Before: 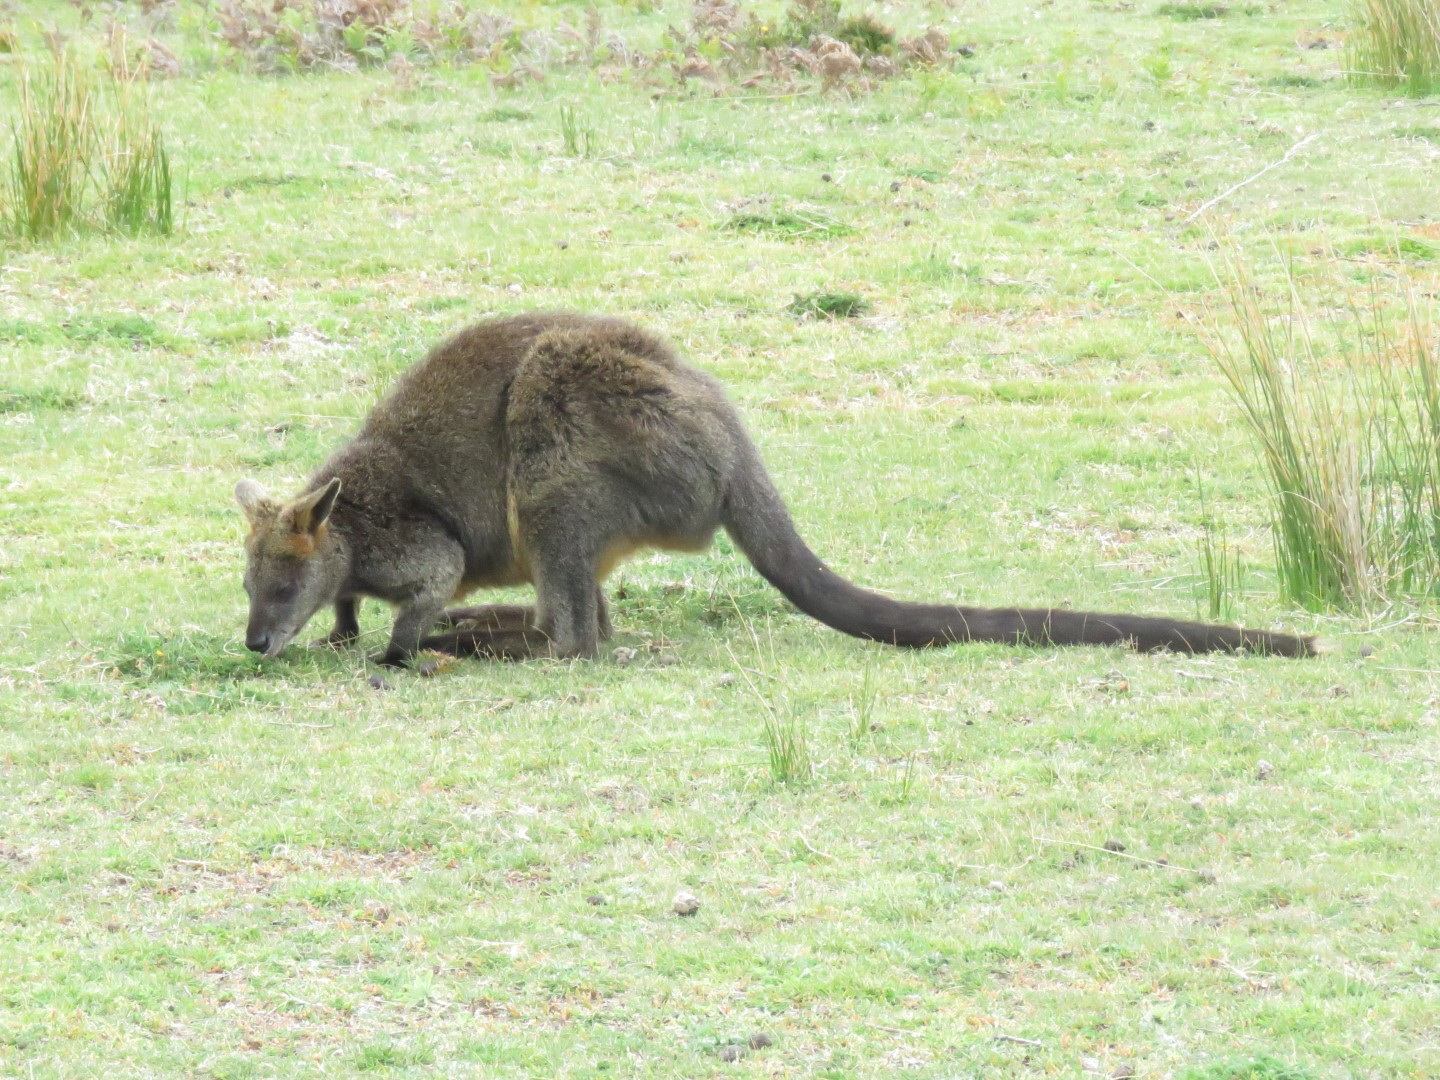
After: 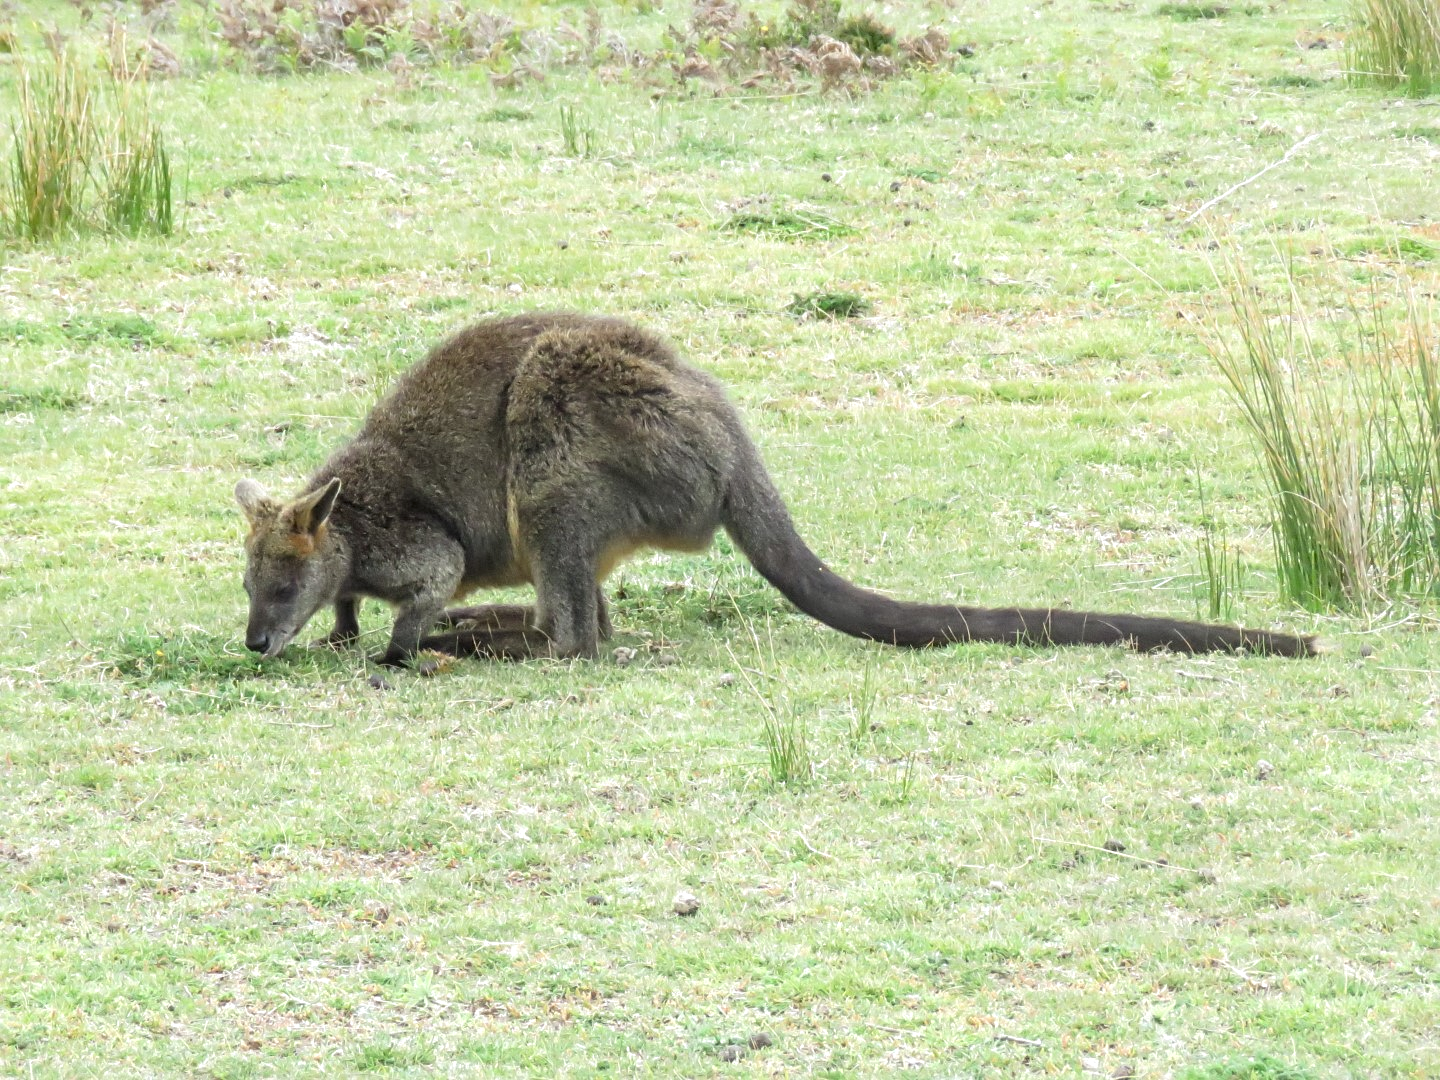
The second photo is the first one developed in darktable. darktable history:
sharpen: radius 2.529, amount 0.323
local contrast: detail 130%
